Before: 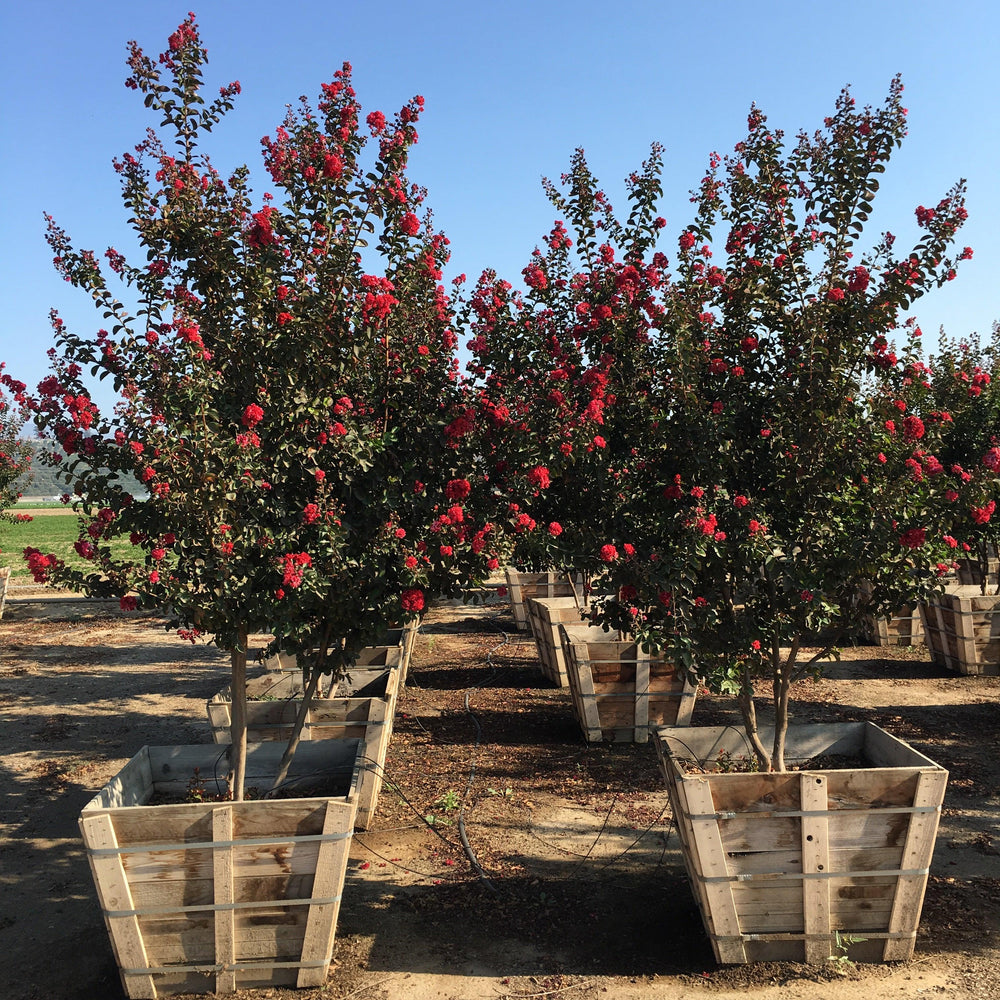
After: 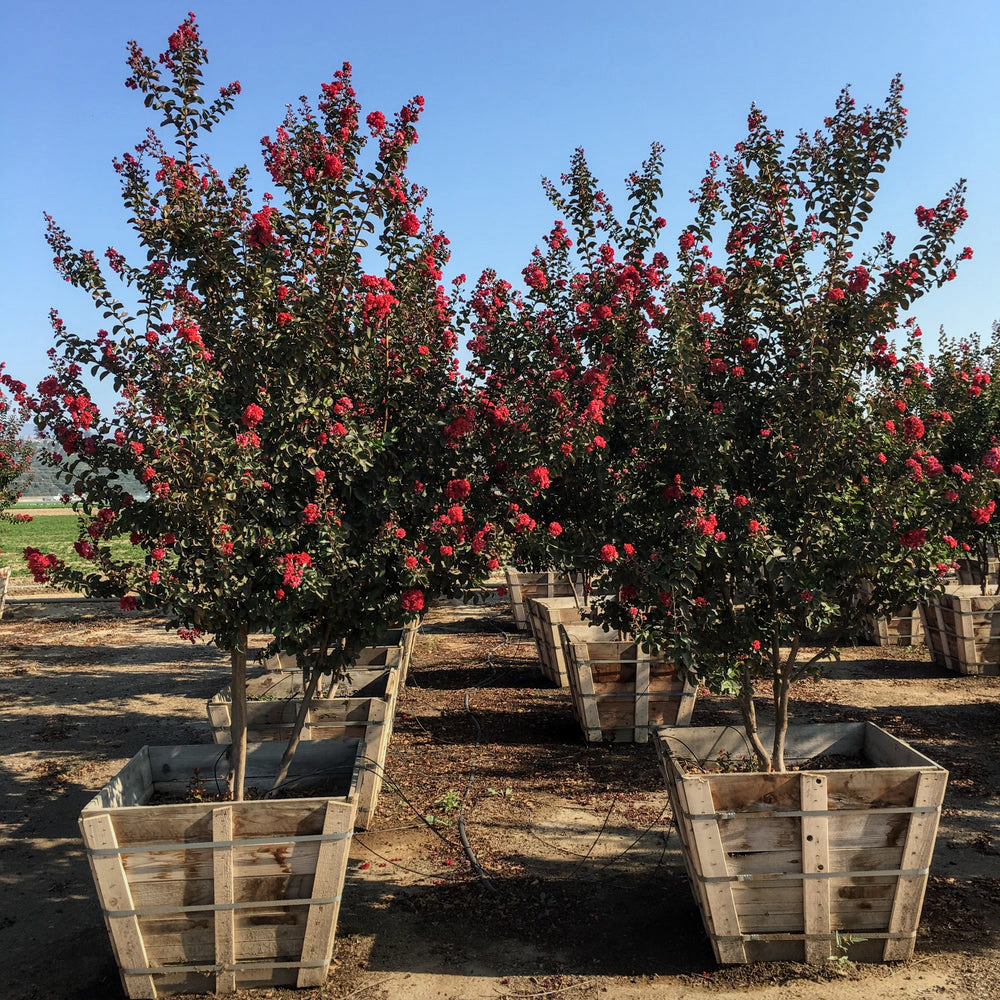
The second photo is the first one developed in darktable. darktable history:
local contrast: on, module defaults
graduated density: rotation -180°, offset 27.42
